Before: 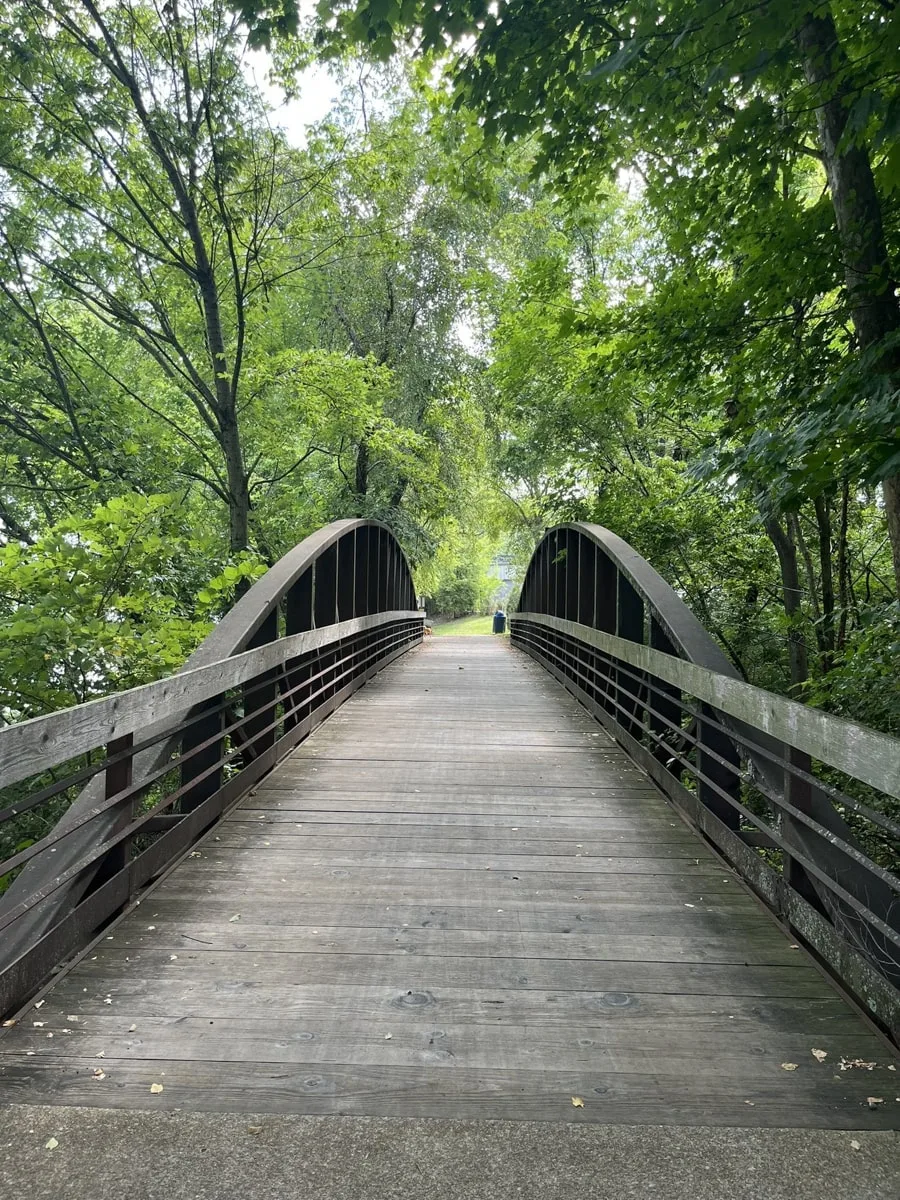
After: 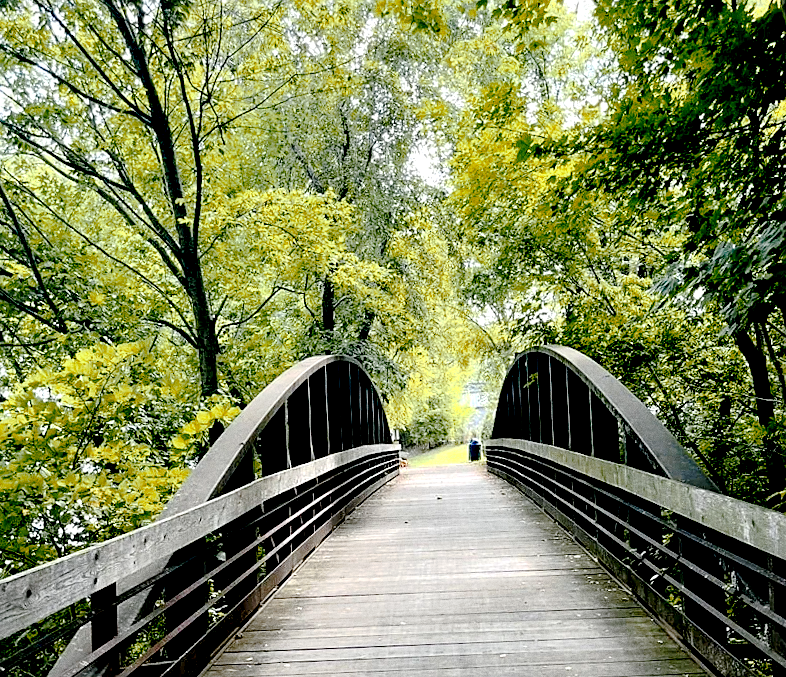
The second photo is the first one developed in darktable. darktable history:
grain: coarseness 0.09 ISO
exposure: black level correction 0.04, exposure 0.5 EV, compensate highlight preservation false
sharpen: radius 1.559, amount 0.373, threshold 1.271
color zones: curves: ch1 [(0.309, 0.524) (0.41, 0.329) (0.508, 0.509)]; ch2 [(0.25, 0.457) (0.75, 0.5)]
shadows and highlights: shadows 0, highlights 40
tone curve: curves: ch0 [(0, 0) (0.003, 0.004) (0.011, 0.01) (0.025, 0.025) (0.044, 0.042) (0.069, 0.064) (0.1, 0.093) (0.136, 0.13) (0.177, 0.182) (0.224, 0.241) (0.277, 0.322) (0.335, 0.409) (0.399, 0.482) (0.468, 0.551) (0.543, 0.606) (0.623, 0.672) (0.709, 0.73) (0.801, 0.81) (0.898, 0.885) (1, 1)], preserve colors none
rotate and perspective: rotation -3.52°, crop left 0.036, crop right 0.964, crop top 0.081, crop bottom 0.919
crop: left 3.015%, top 8.969%, right 9.647%, bottom 26.457%
